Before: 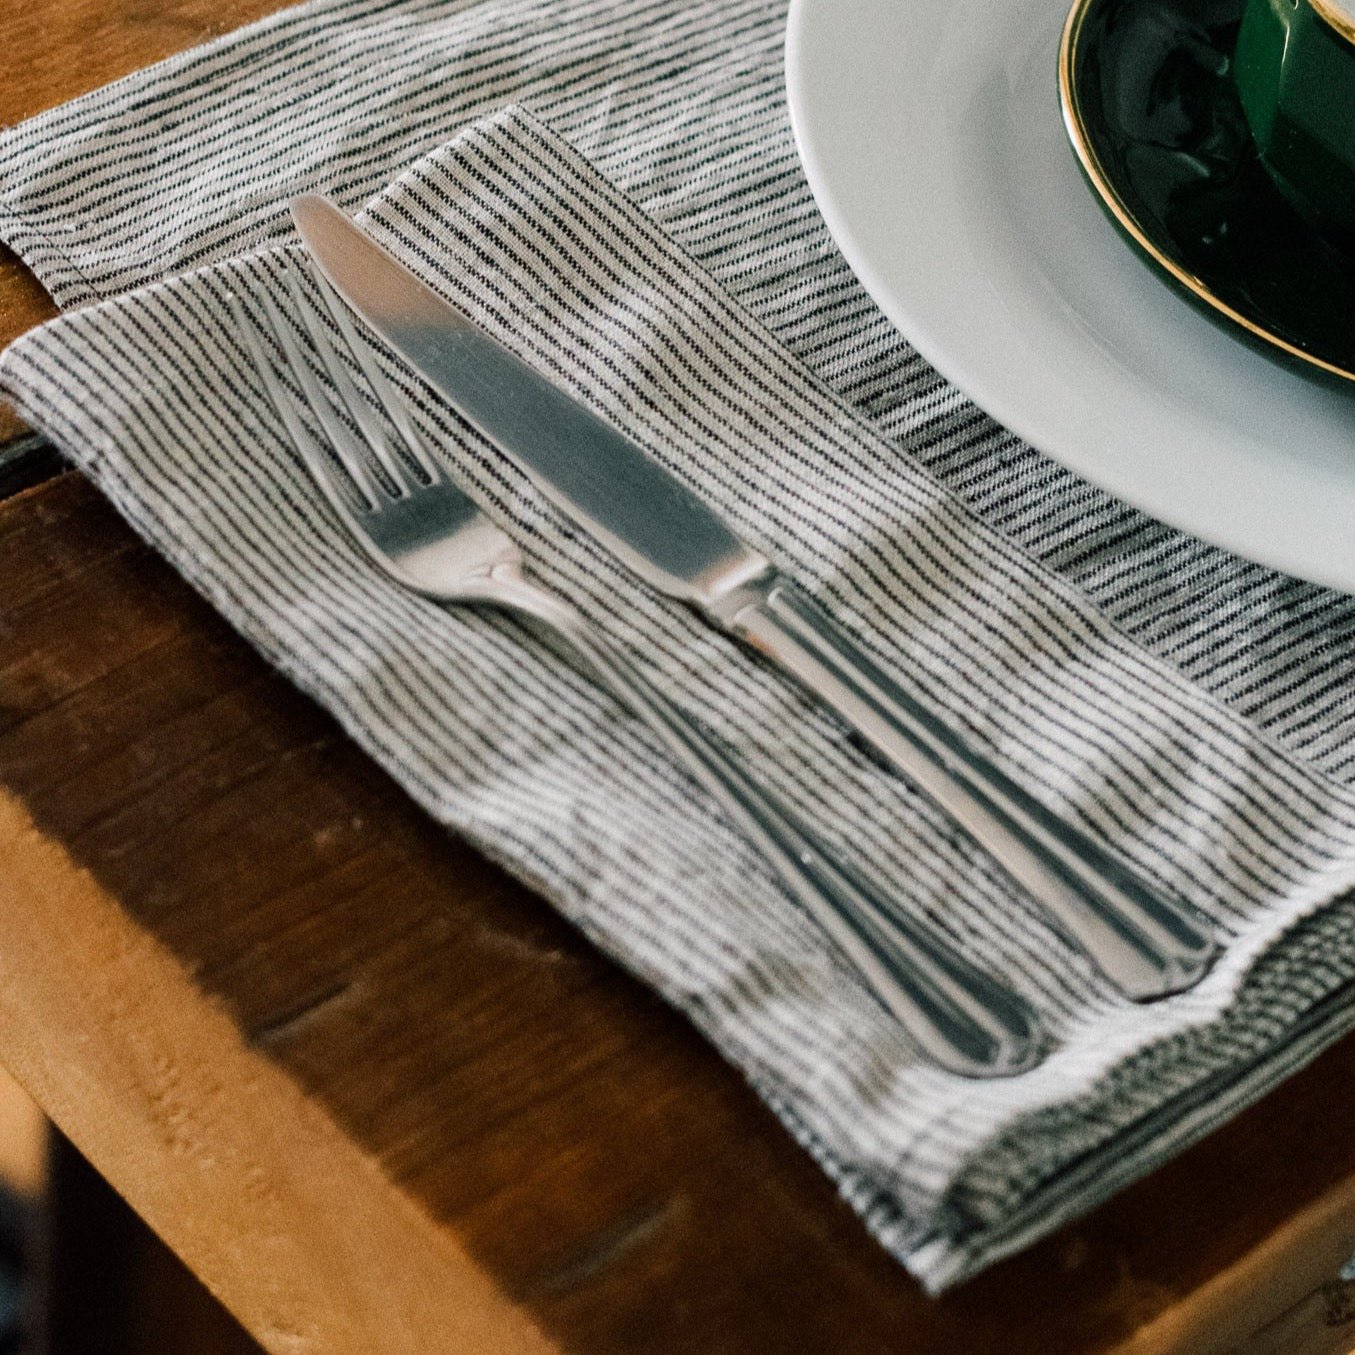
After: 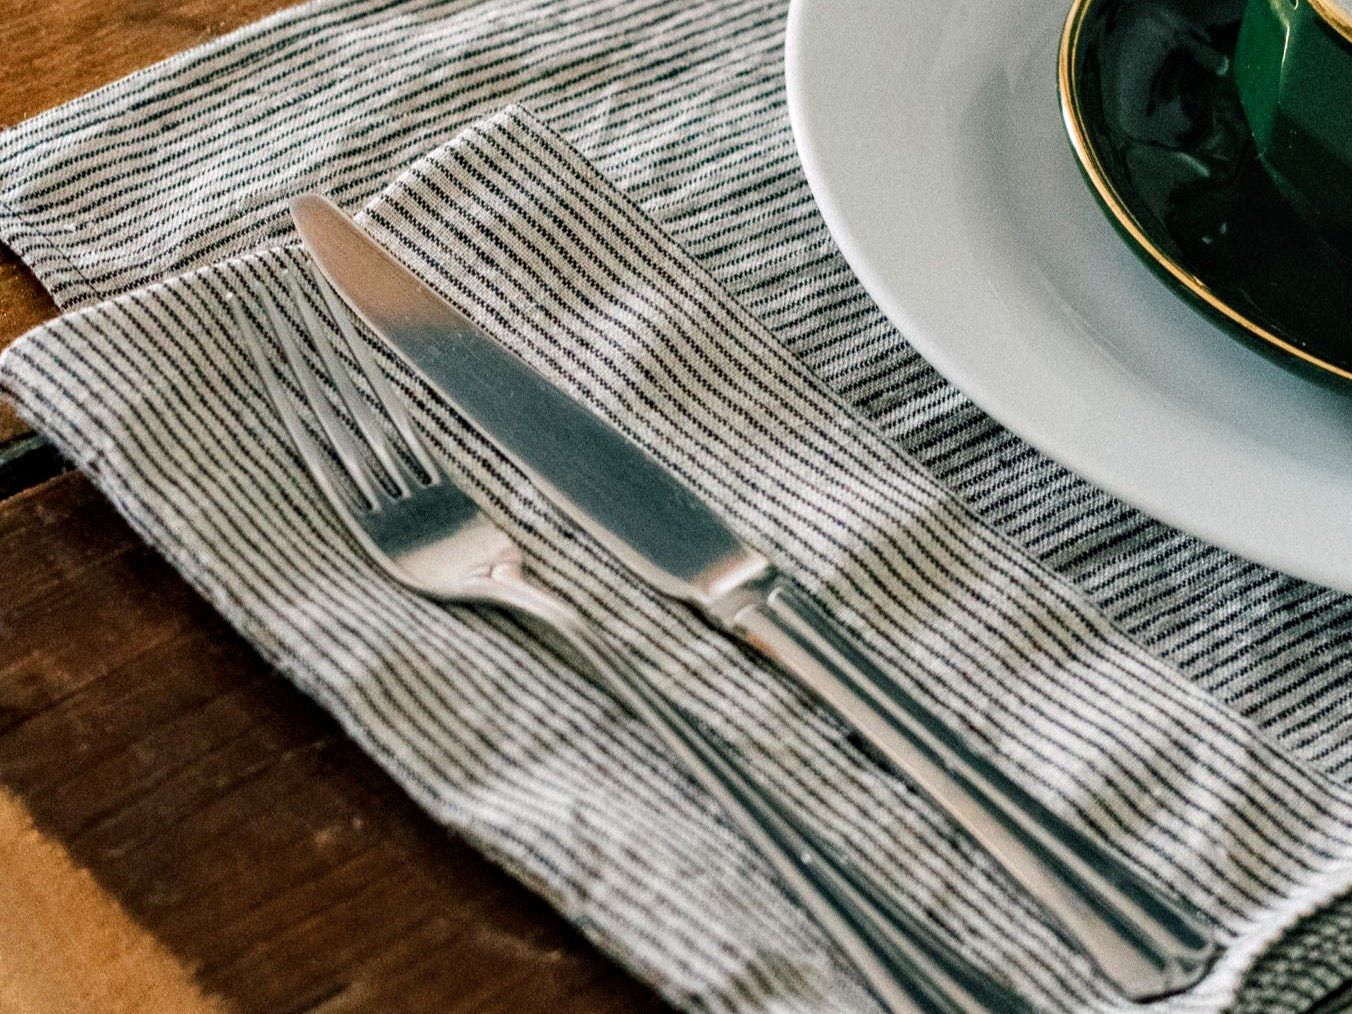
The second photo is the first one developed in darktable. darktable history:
local contrast: on, module defaults
crop: bottom 24.967%
white balance: emerald 1
contrast equalizer: octaves 7, y [[0.528 ×6], [0.514 ×6], [0.362 ×6], [0 ×6], [0 ×6]]
velvia: on, module defaults
